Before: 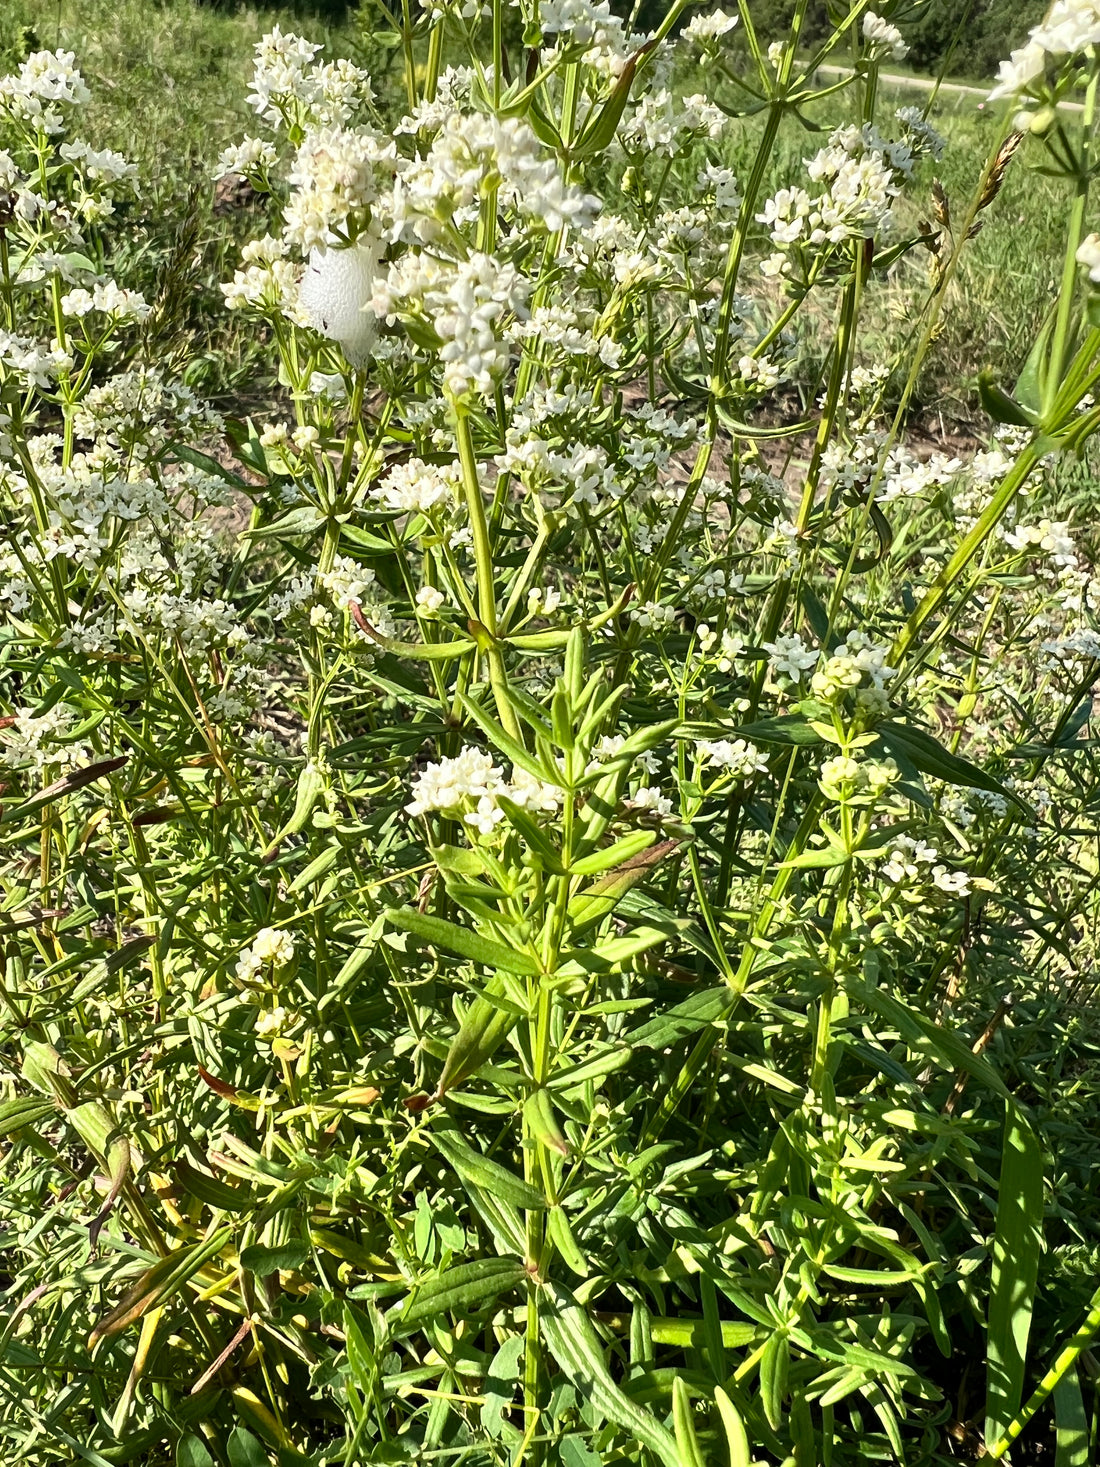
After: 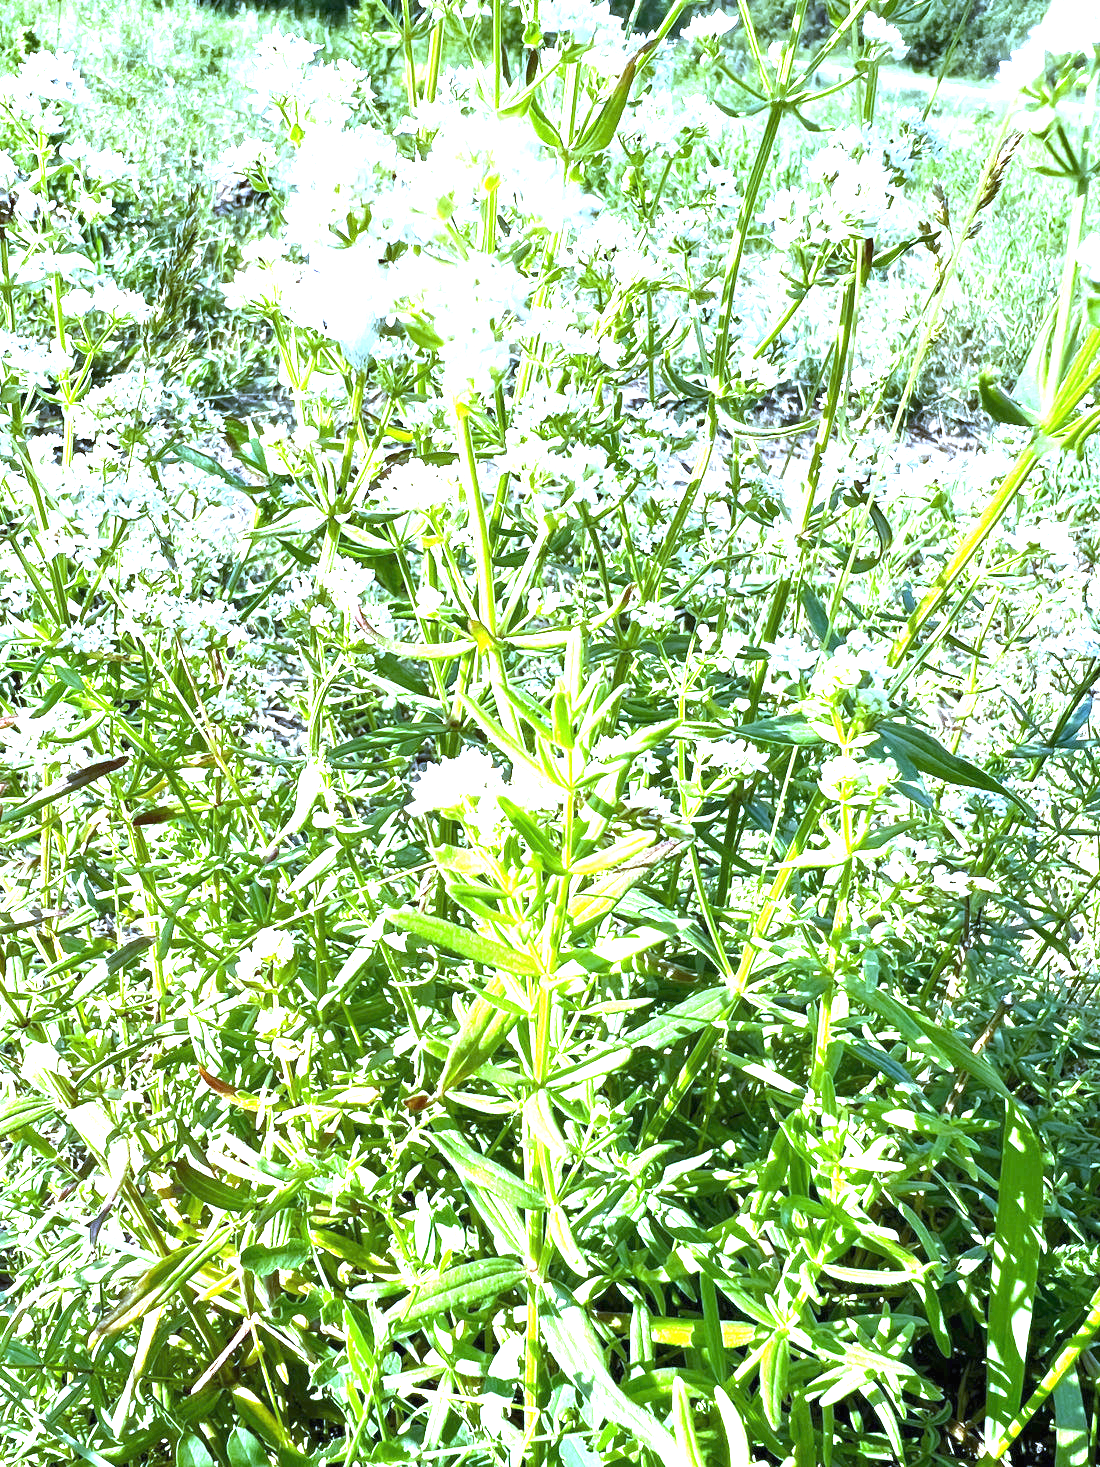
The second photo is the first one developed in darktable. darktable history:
exposure: black level correction 0, exposure 2.327 EV, compensate exposure bias true, compensate highlight preservation false
white balance: red 0.766, blue 1.537
